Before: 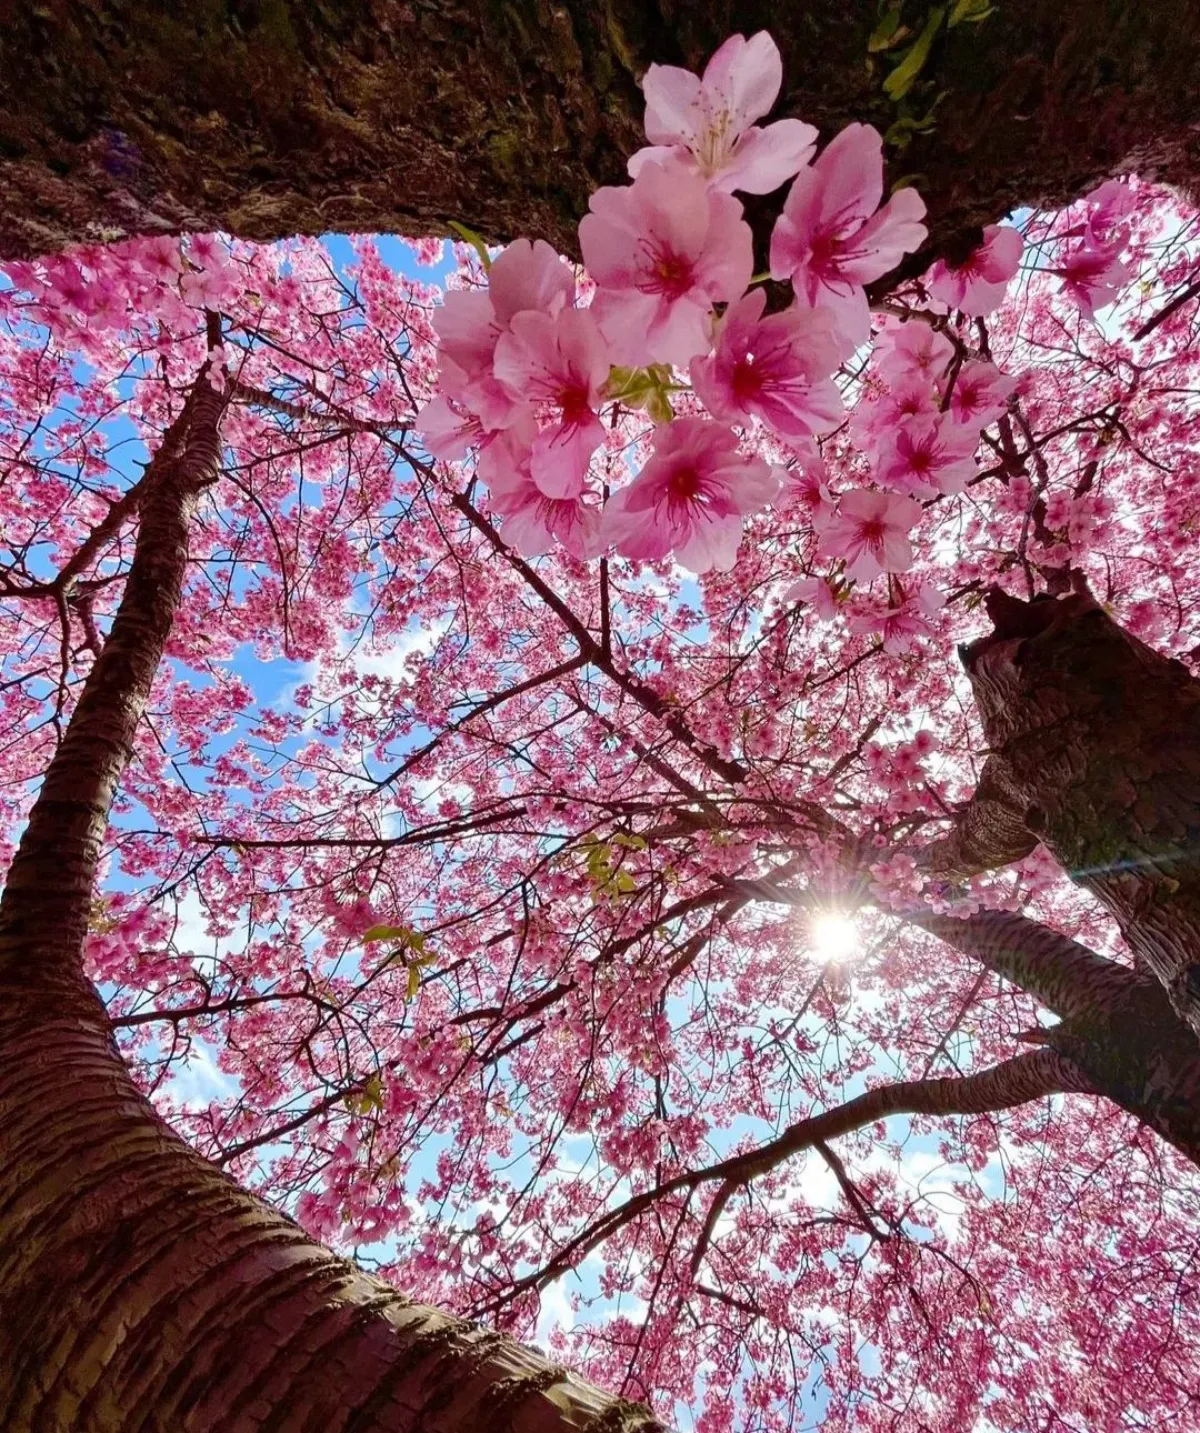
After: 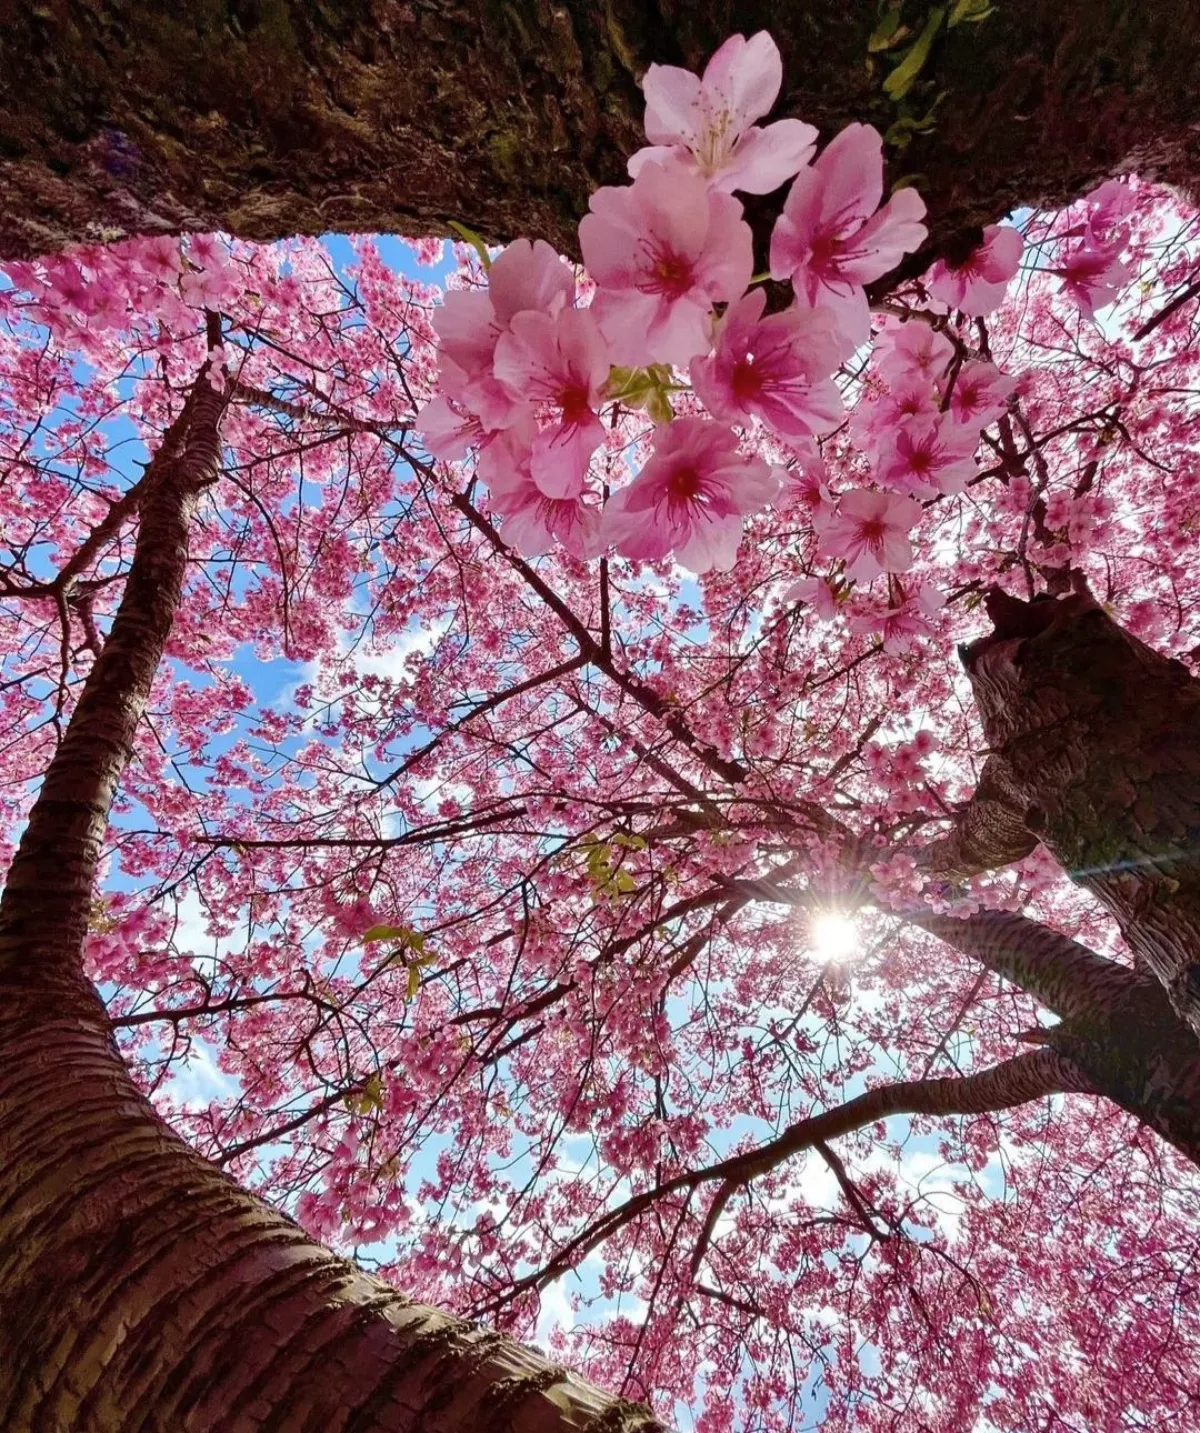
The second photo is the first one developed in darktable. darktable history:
shadows and highlights: shadows 24.22, highlights -80.13, highlights color adjustment 72.53%, soften with gaussian
contrast brightness saturation: contrast 0.005, saturation -0.061
